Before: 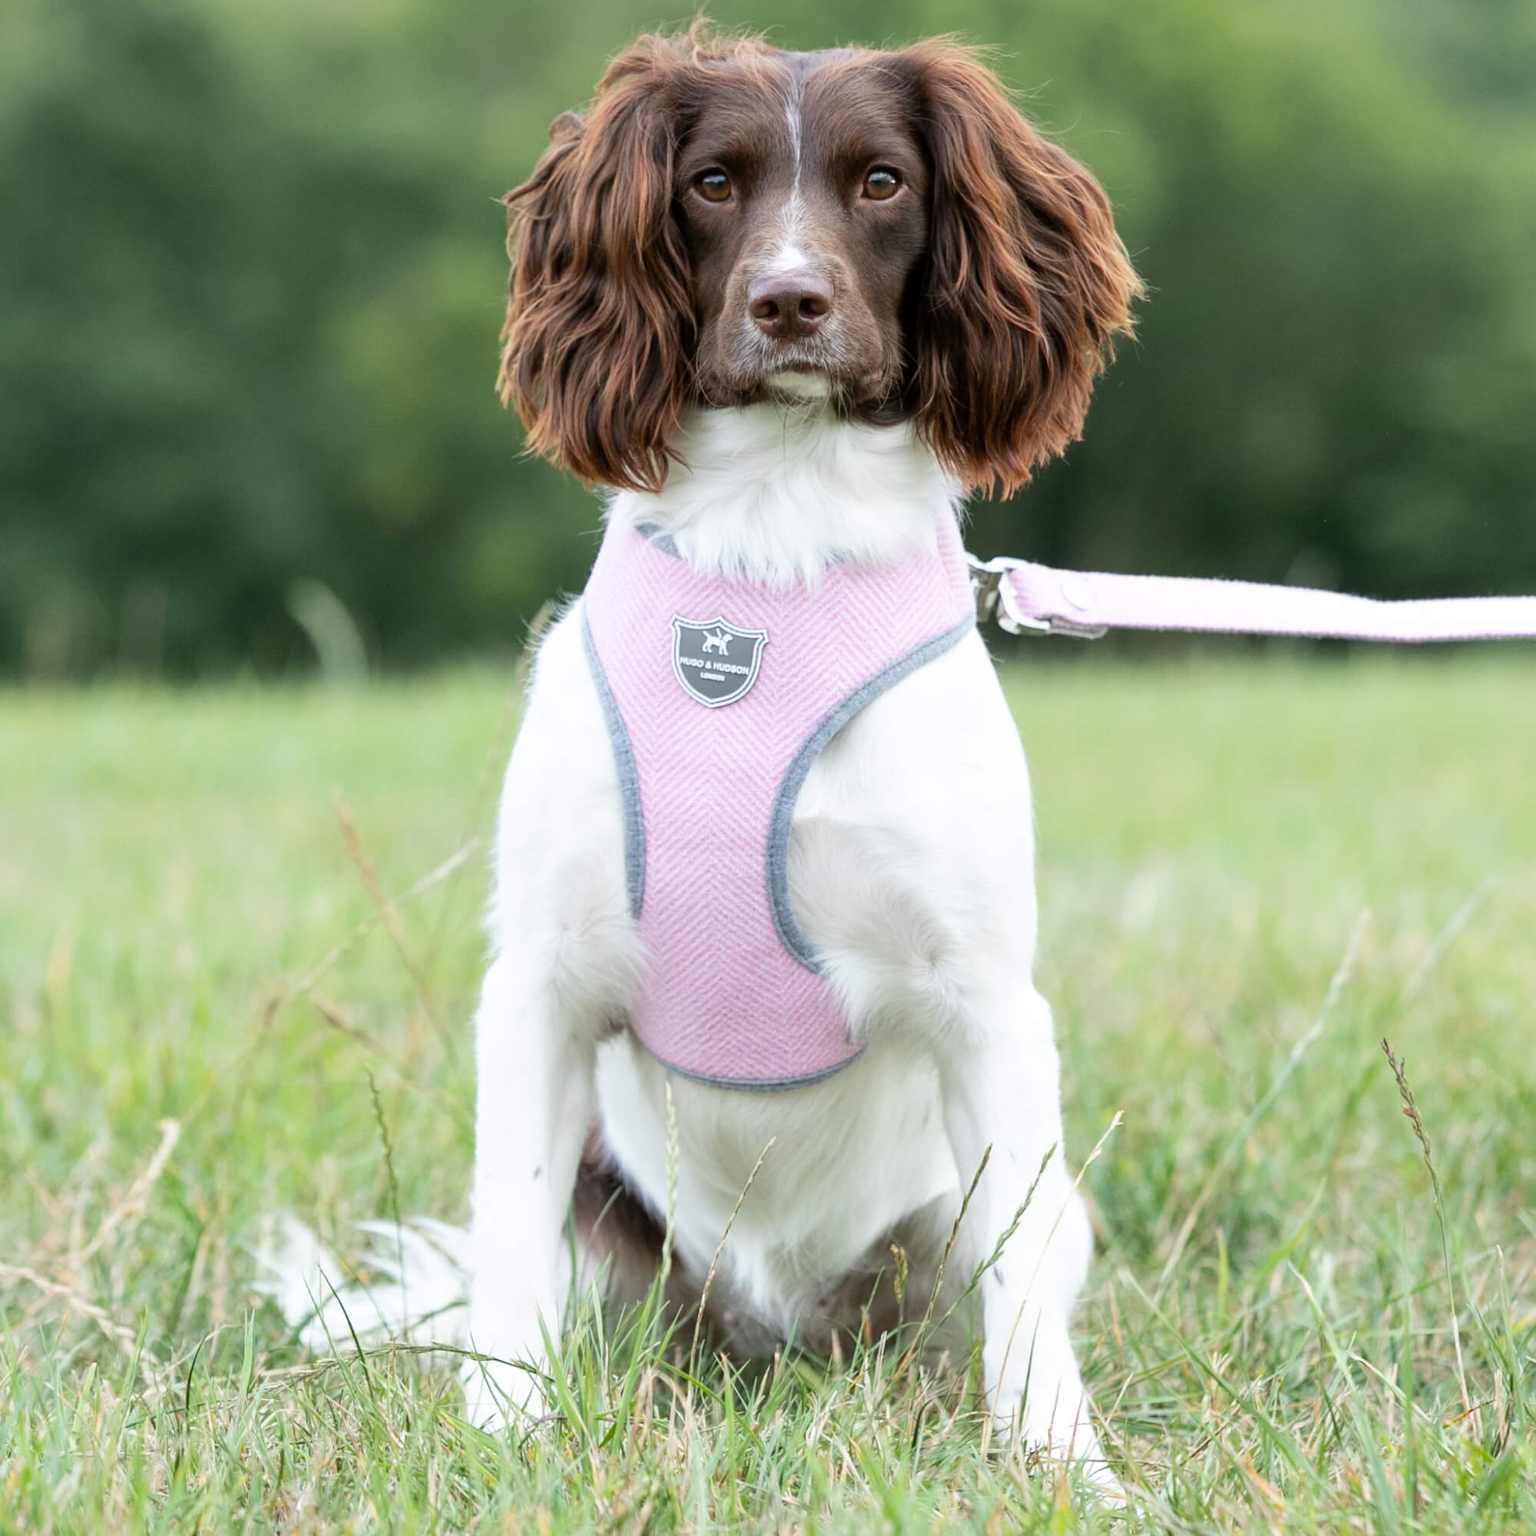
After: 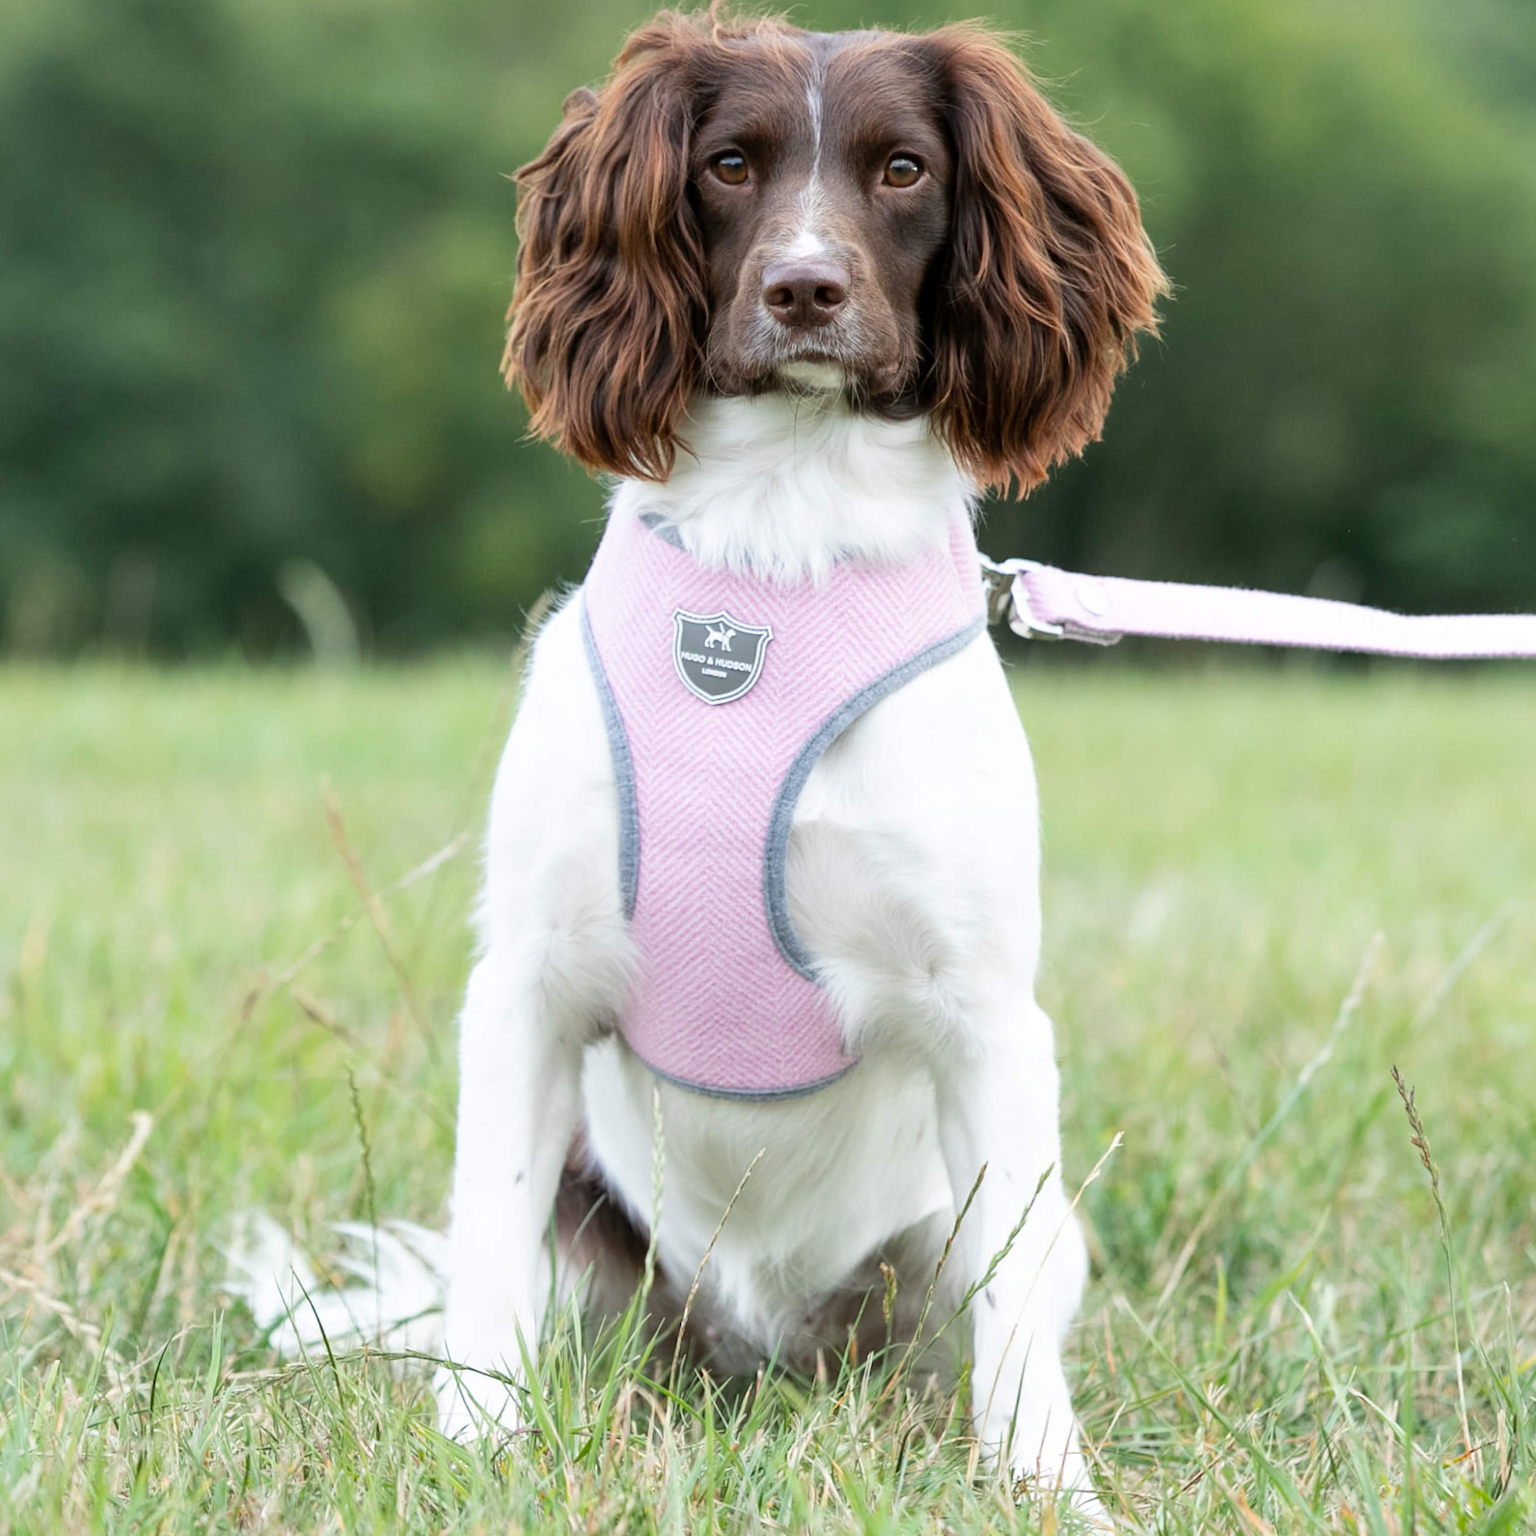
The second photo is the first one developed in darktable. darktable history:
crop and rotate: angle -1.69°
